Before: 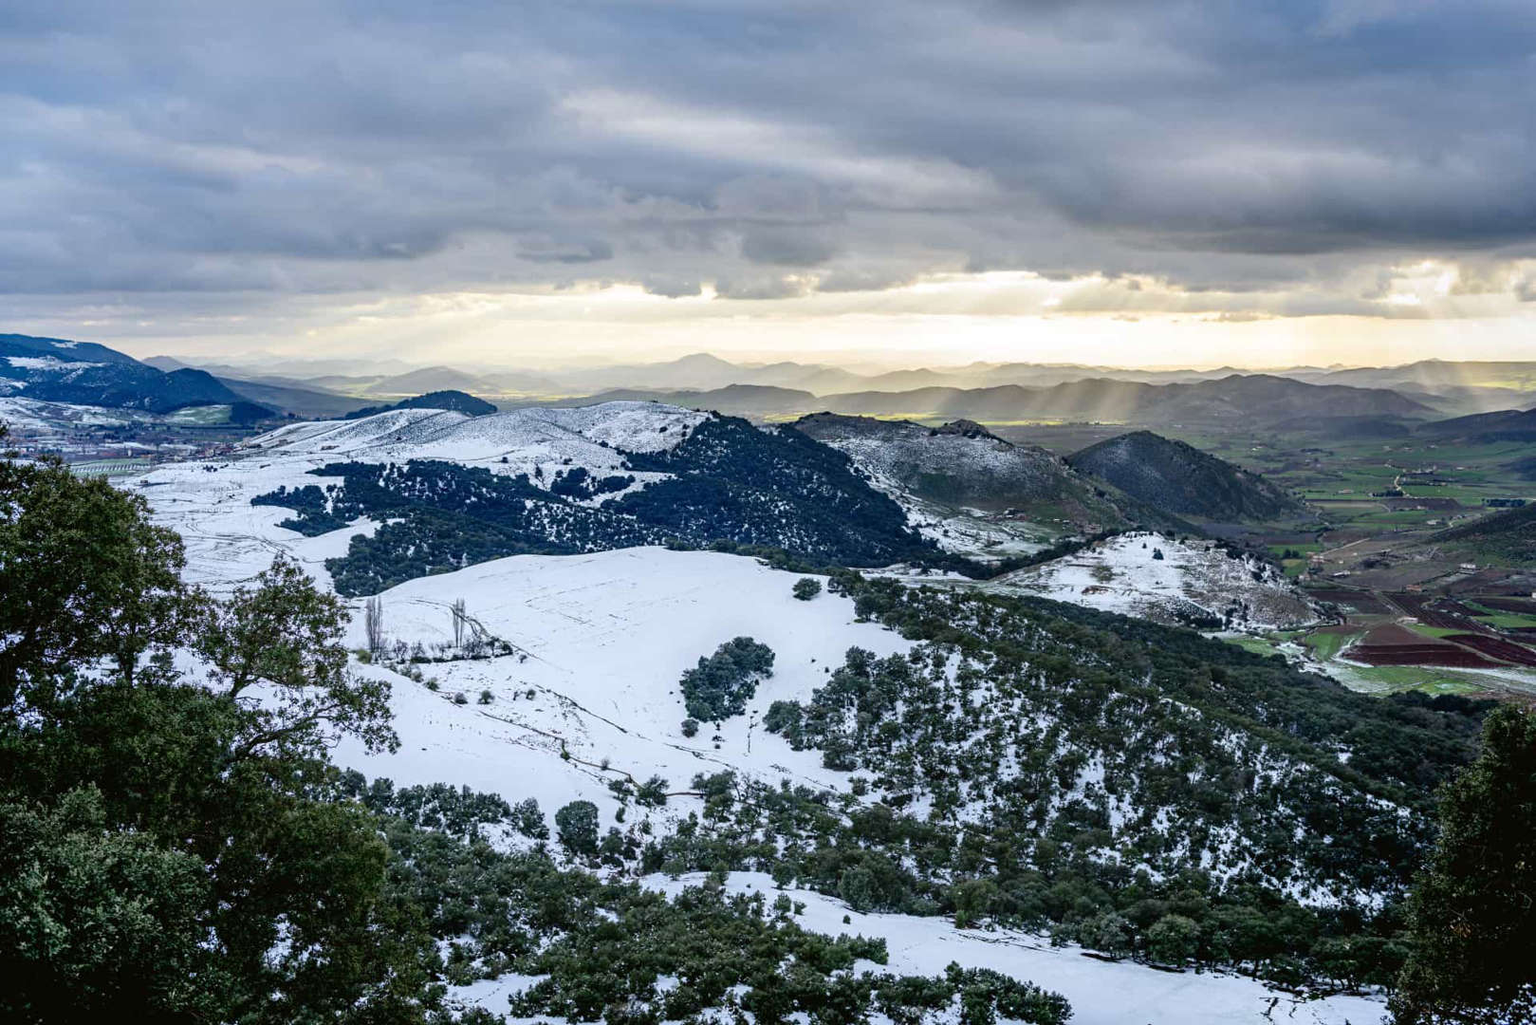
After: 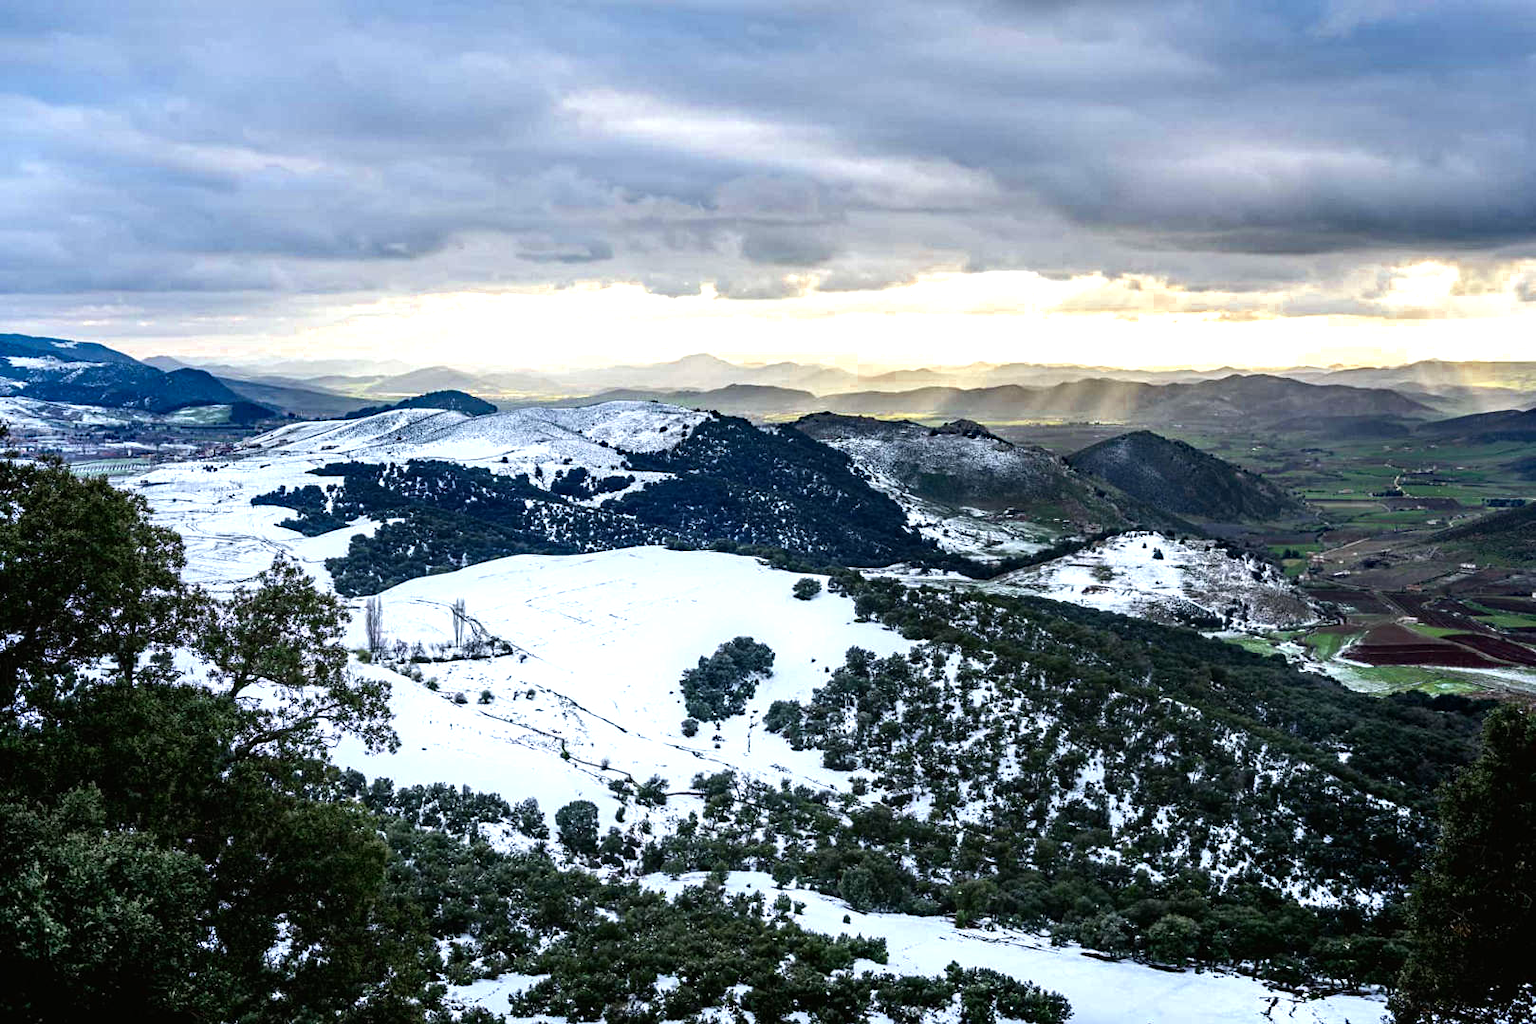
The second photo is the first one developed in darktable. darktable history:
tone equalizer: -8 EV -0.778 EV, -7 EV -0.729 EV, -6 EV -0.565 EV, -5 EV -0.42 EV, -3 EV 0.391 EV, -2 EV 0.6 EV, -1 EV 0.688 EV, +0 EV 0.78 EV, edges refinement/feathering 500, mask exposure compensation -1.57 EV, preserve details guided filter
color zones: curves: ch0 [(0.11, 0.396) (0.195, 0.36) (0.25, 0.5) (0.303, 0.412) (0.357, 0.544) (0.75, 0.5) (0.967, 0.328)]; ch1 [(0, 0.468) (0.112, 0.512) (0.202, 0.6) (0.25, 0.5) (0.307, 0.352) (0.357, 0.544) (0.75, 0.5) (0.963, 0.524)]
haze removal: compatibility mode true, adaptive false
